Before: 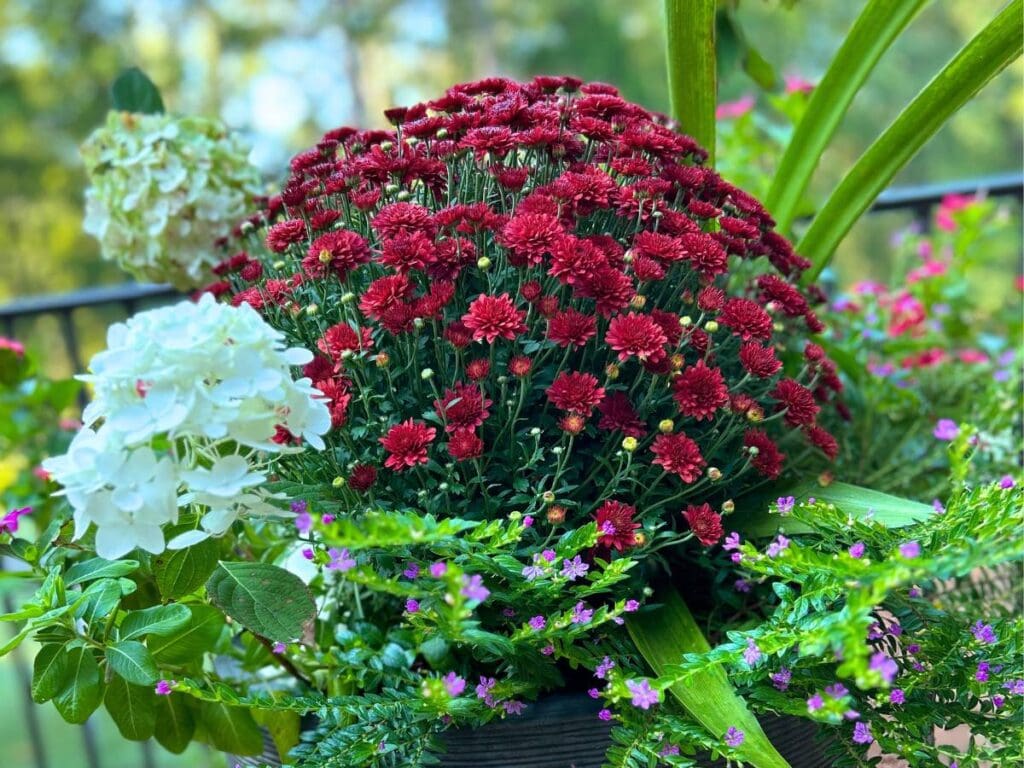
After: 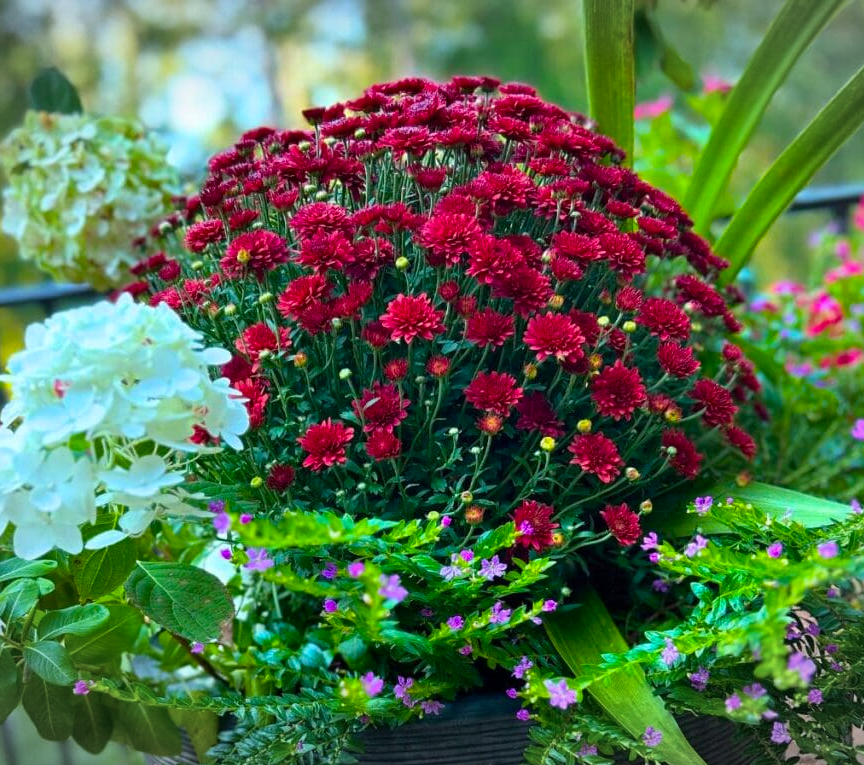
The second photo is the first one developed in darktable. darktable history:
color balance rgb: perceptual saturation grading › global saturation 25%, global vibrance 20%
crop: left 8.026%, right 7.374%
vignetting: fall-off start 100%, brightness -0.282, width/height ratio 1.31
